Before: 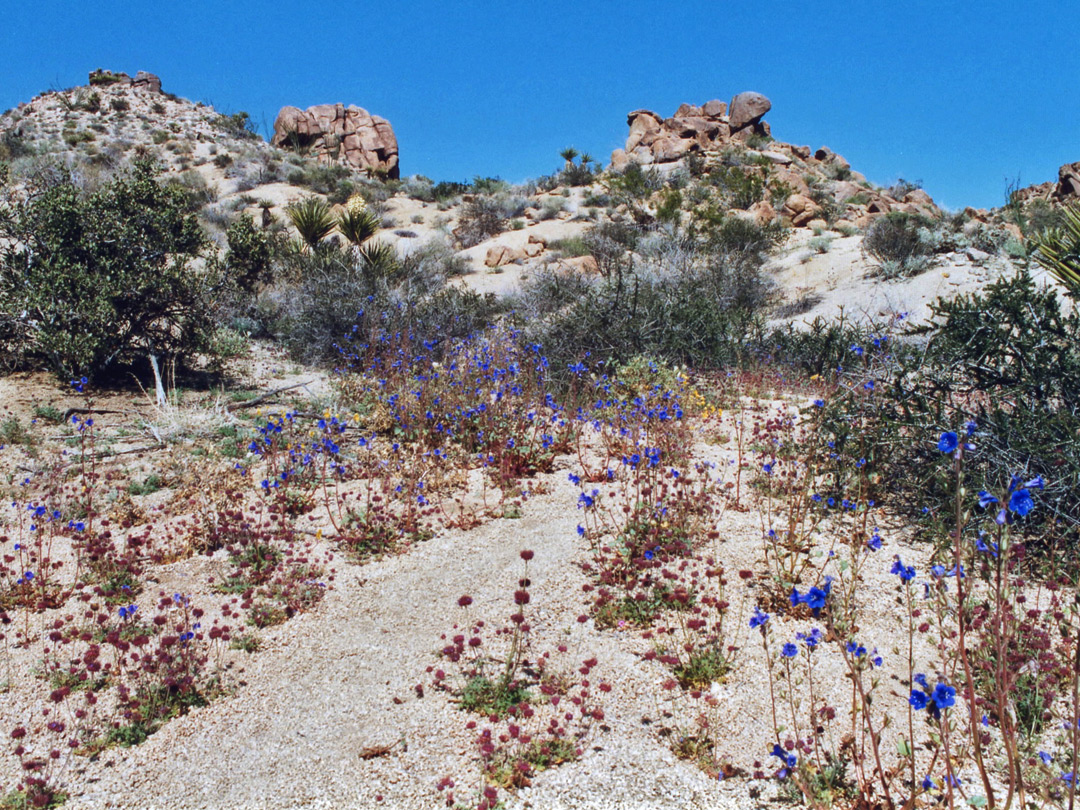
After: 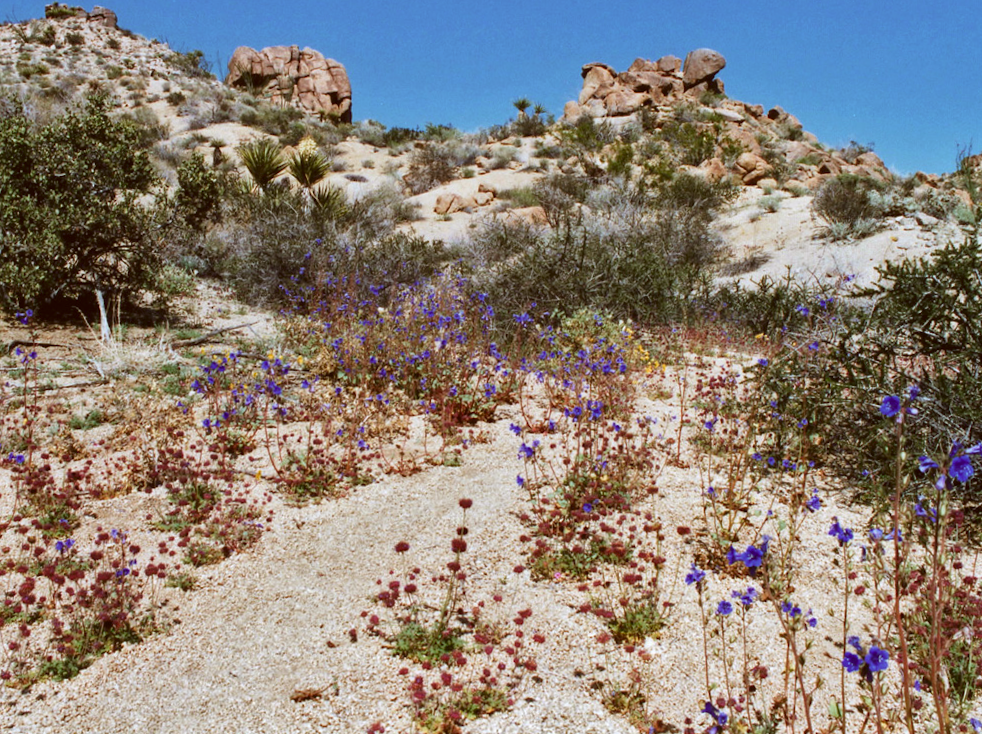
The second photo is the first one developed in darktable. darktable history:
color correction: highlights a* -0.605, highlights b* 0.168, shadows a* 4.93, shadows b* 20.33
crop and rotate: angle -2.07°, left 3.08%, top 4.271%, right 1.587%, bottom 0.722%
